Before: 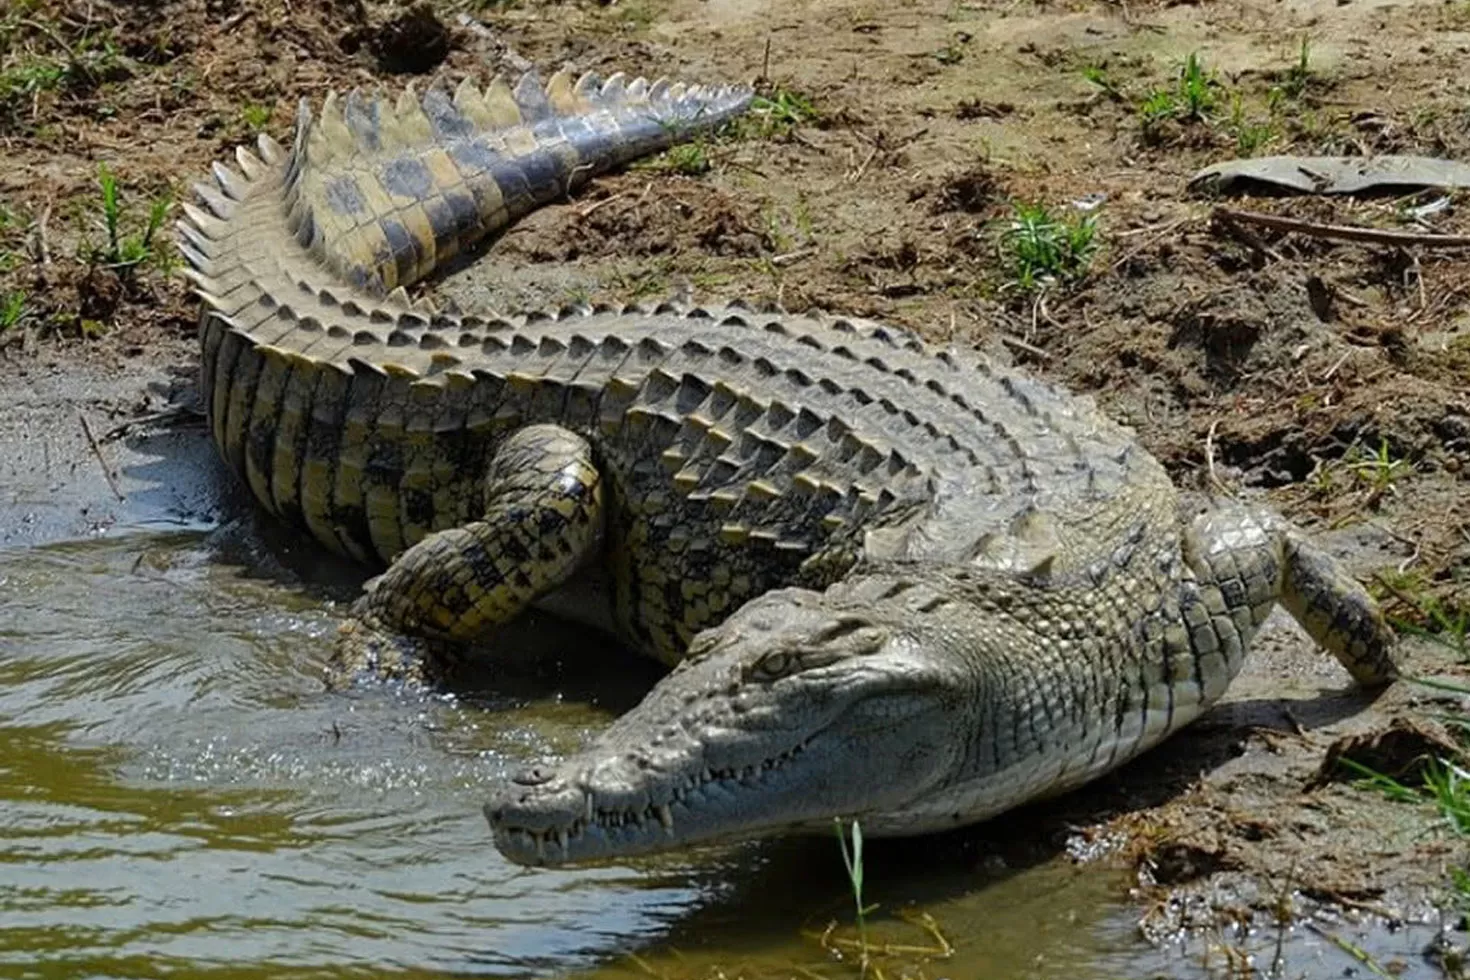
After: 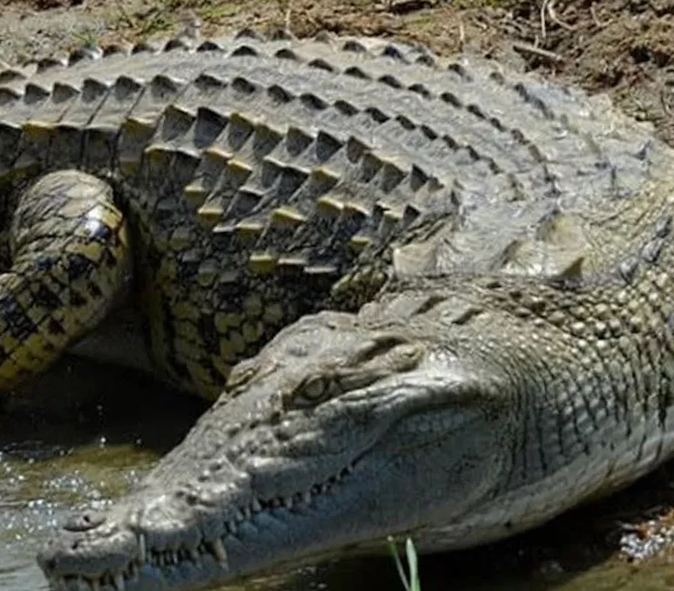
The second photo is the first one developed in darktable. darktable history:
rotate and perspective: rotation -5°, crop left 0.05, crop right 0.952, crop top 0.11, crop bottom 0.89
crop: left 31.379%, top 24.658%, right 20.326%, bottom 6.628%
